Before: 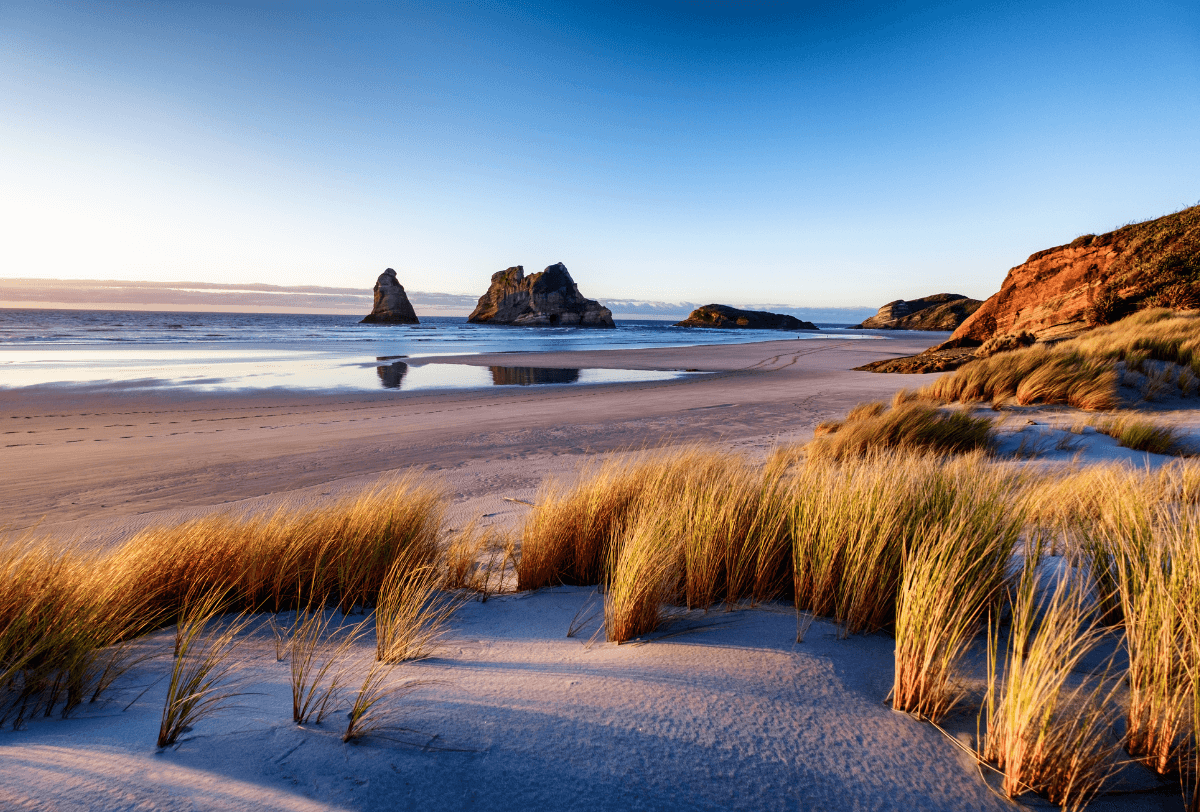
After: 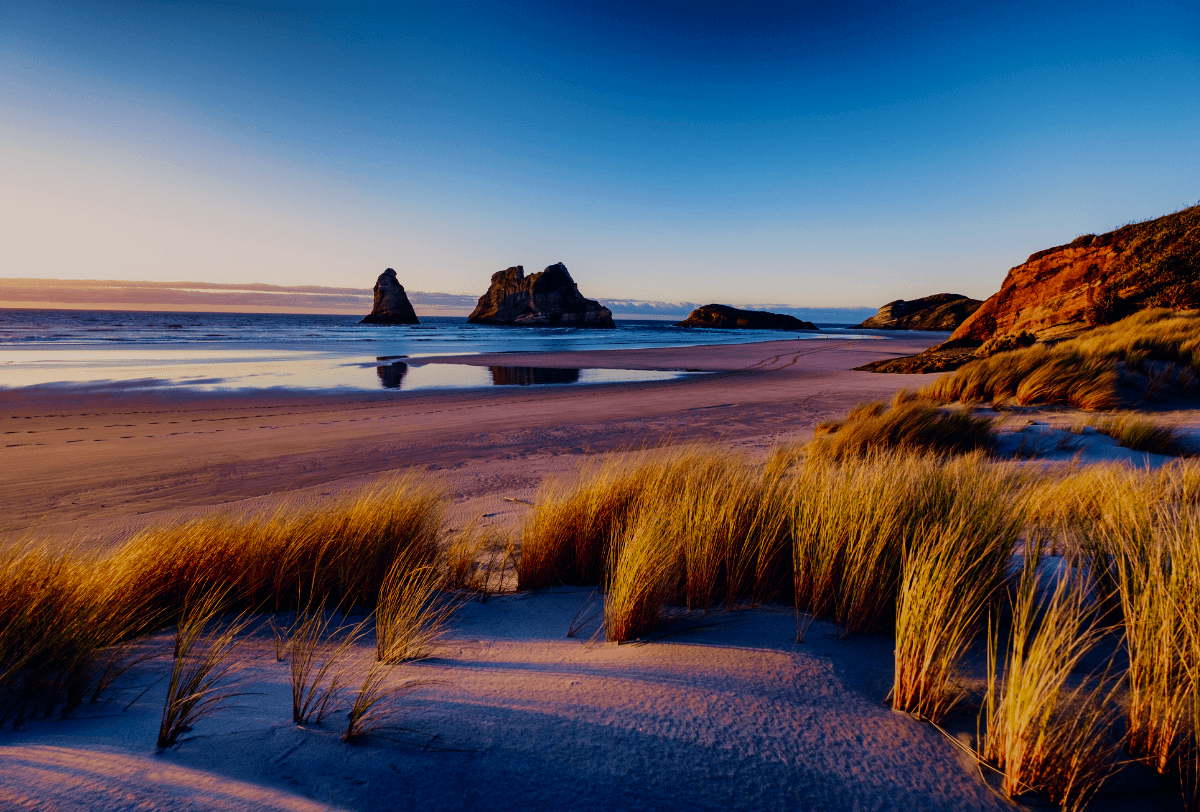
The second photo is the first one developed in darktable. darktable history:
exposure: black level correction -0.016, exposure -1.018 EV, compensate highlight preservation false
filmic rgb: black relative exposure -8.2 EV, white relative exposure 2.2 EV, threshold 3 EV, hardness 7.11, latitude 75%, contrast 1.325, highlights saturation mix -2%, shadows ↔ highlights balance 30%, preserve chrominance no, color science v5 (2021), contrast in shadows safe, contrast in highlights safe, enable highlight reconstruction true
color balance rgb: shadows lift › hue 87.51°, highlights gain › chroma 1.62%, highlights gain › hue 55.1°, global offset › chroma 0.06%, global offset › hue 253.66°, linear chroma grading › global chroma 0.5%, perceptual saturation grading › global saturation 16.38%
velvia: strength 56%
